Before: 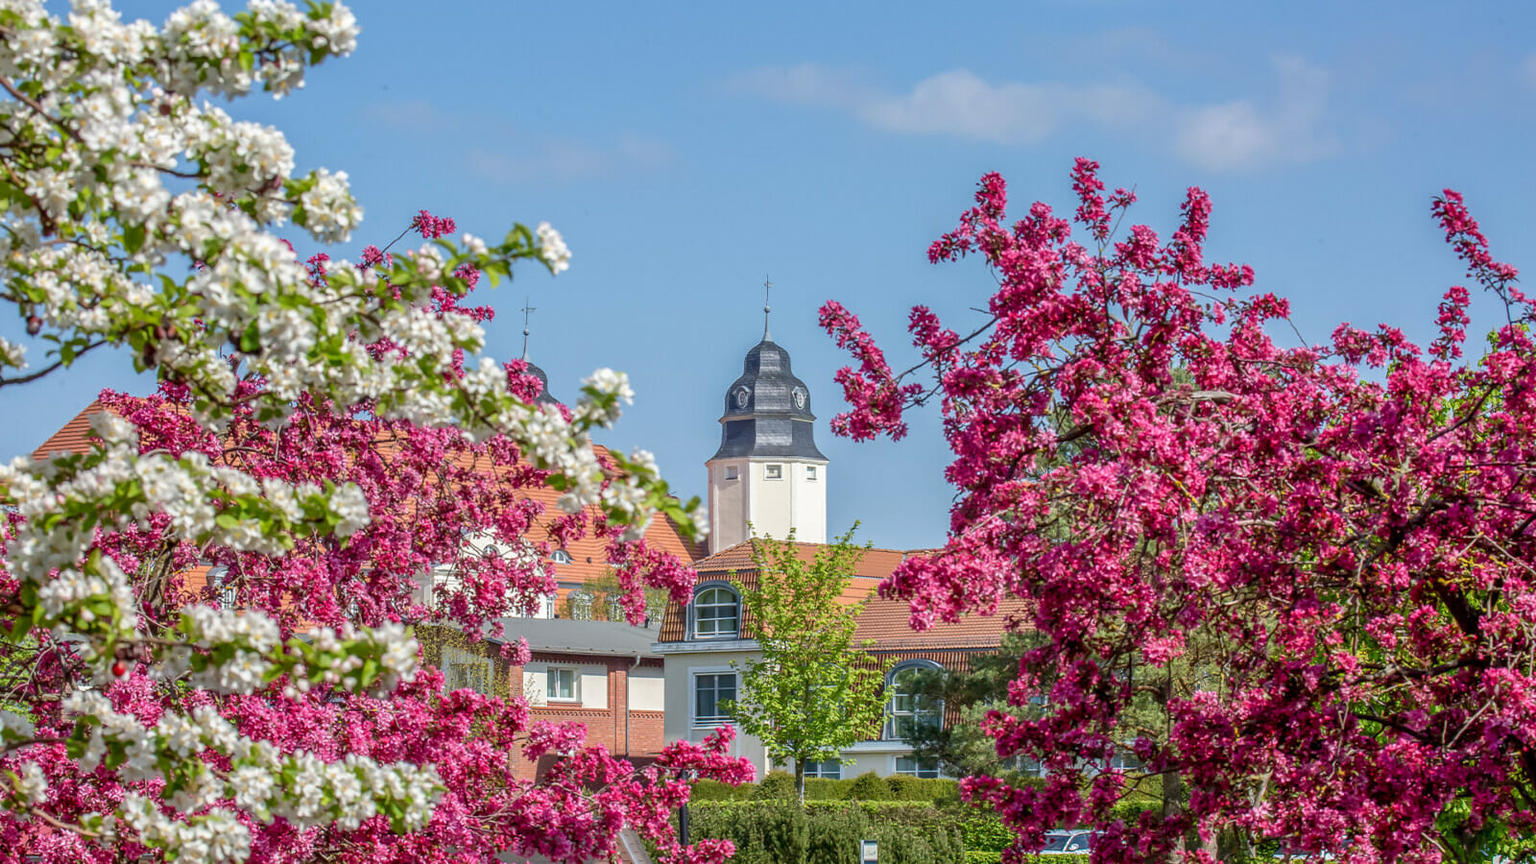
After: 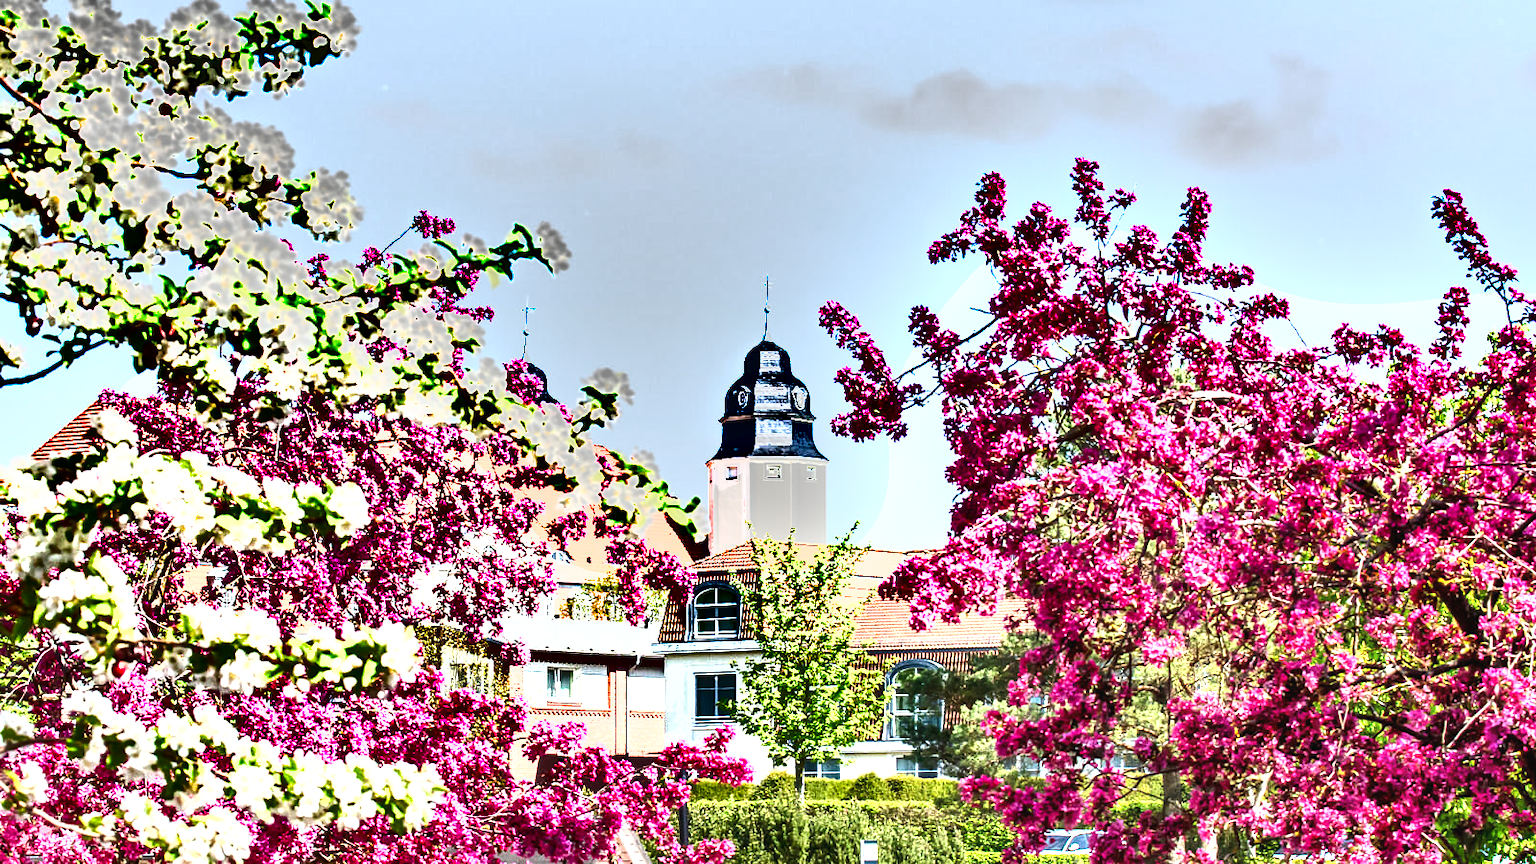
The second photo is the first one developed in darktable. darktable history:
exposure: black level correction -0.002, exposure 1.35 EV, compensate highlight preservation false
tone equalizer: -8 EV -0.75 EV, -7 EV -0.7 EV, -6 EV -0.6 EV, -5 EV -0.4 EV, -3 EV 0.4 EV, -2 EV 0.6 EV, -1 EV 0.7 EV, +0 EV 0.75 EV, edges refinement/feathering 500, mask exposure compensation -1.57 EV, preserve details no
shadows and highlights: white point adjustment 0.1, highlights -70, soften with gaussian
